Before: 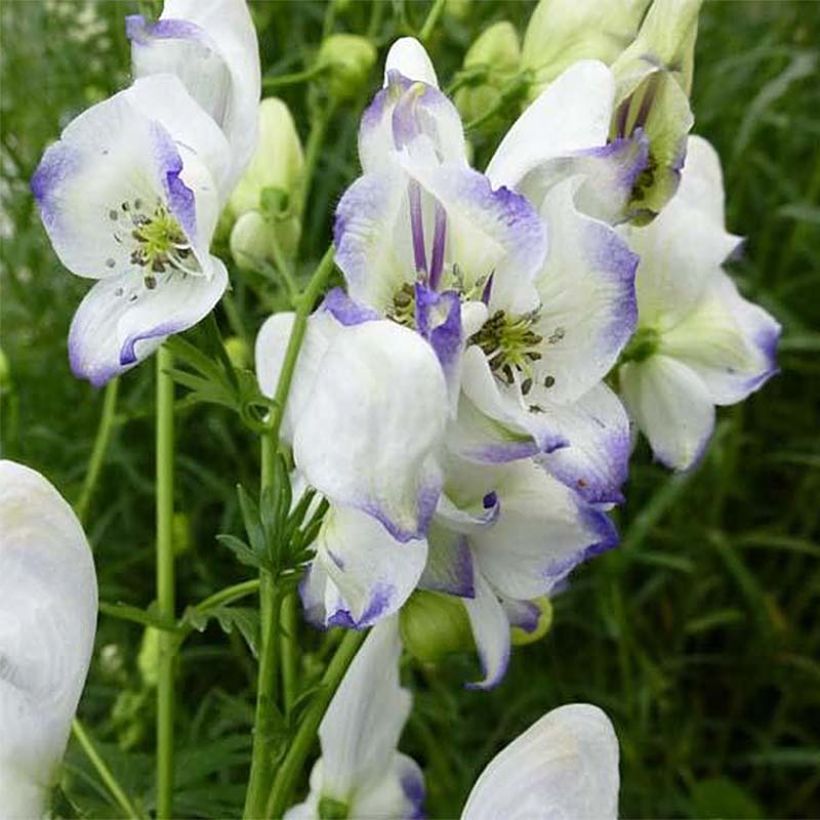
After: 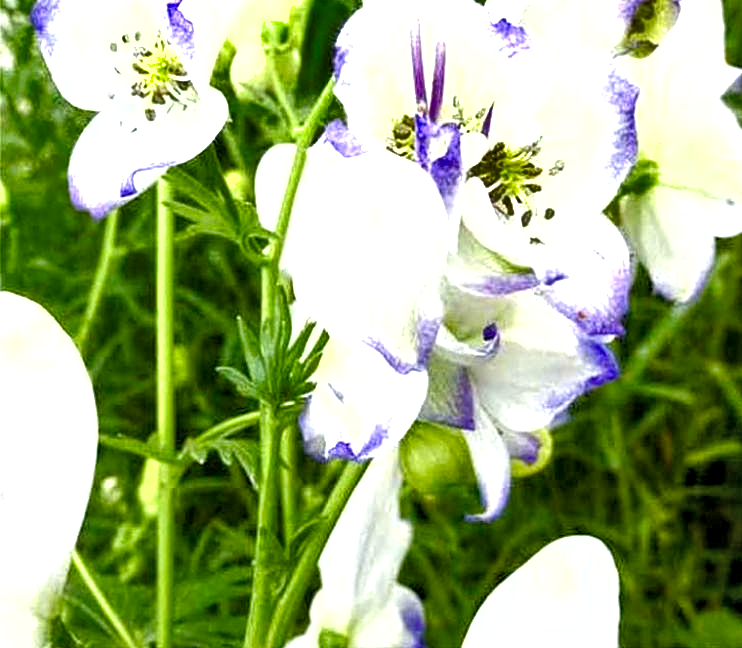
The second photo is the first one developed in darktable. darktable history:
exposure: black level correction 0.001, exposure 1.398 EV, compensate exposure bias true, compensate highlight preservation false
color balance rgb: global offset › luminance -0.278%, global offset › hue 260.46°, perceptual saturation grading › global saturation 20%, perceptual saturation grading › highlights -25.909%, perceptual saturation grading › shadows 49.274%, global vibrance 20%
shadows and highlights: soften with gaussian
crop: top 20.59%, right 9.439%, bottom 0.284%
local contrast: highlights 97%, shadows 85%, detail 160%, midtone range 0.2
